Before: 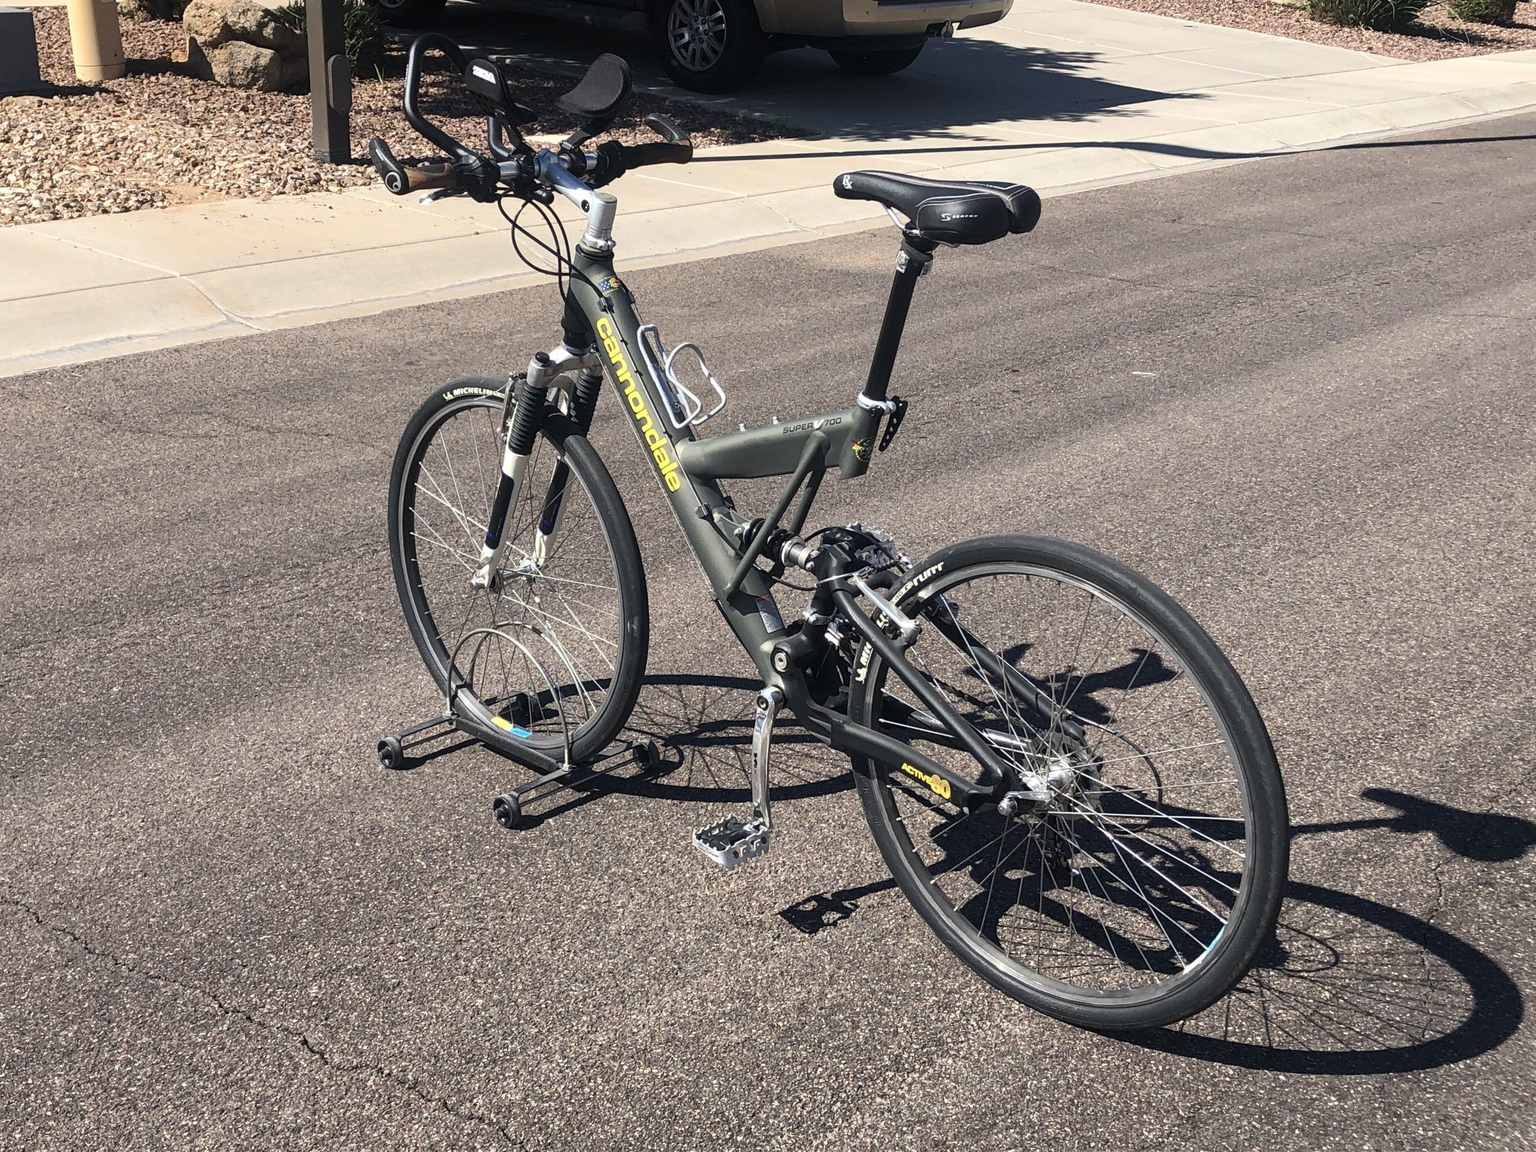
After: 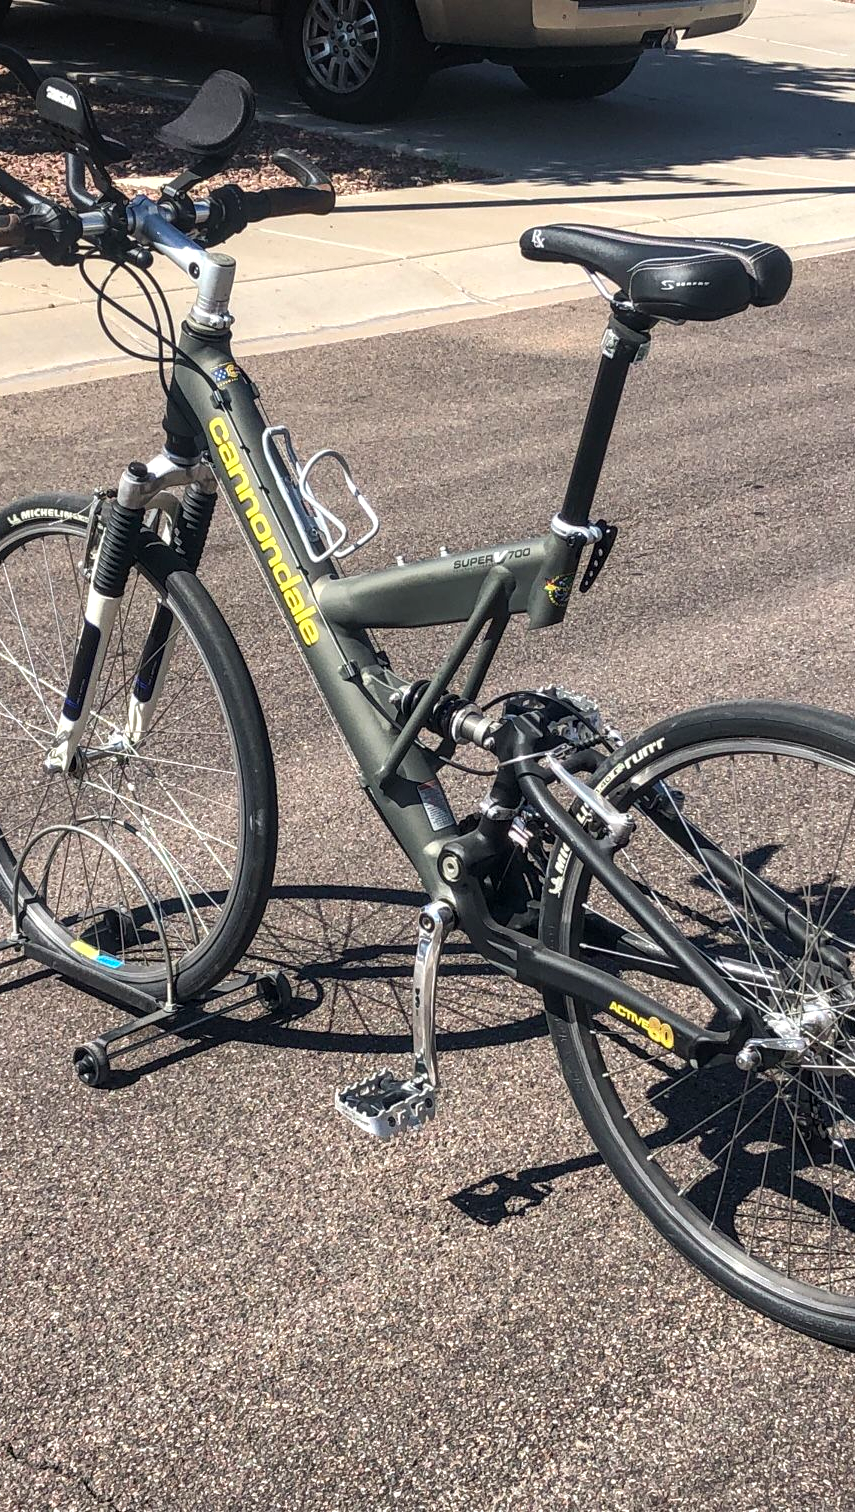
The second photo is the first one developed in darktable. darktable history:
crop: left 28.517%, right 29.065%
local contrast: on, module defaults
tone equalizer: edges refinement/feathering 500, mask exposure compensation -1.57 EV, preserve details no
exposure: exposure 0.195 EV, compensate highlight preservation false
